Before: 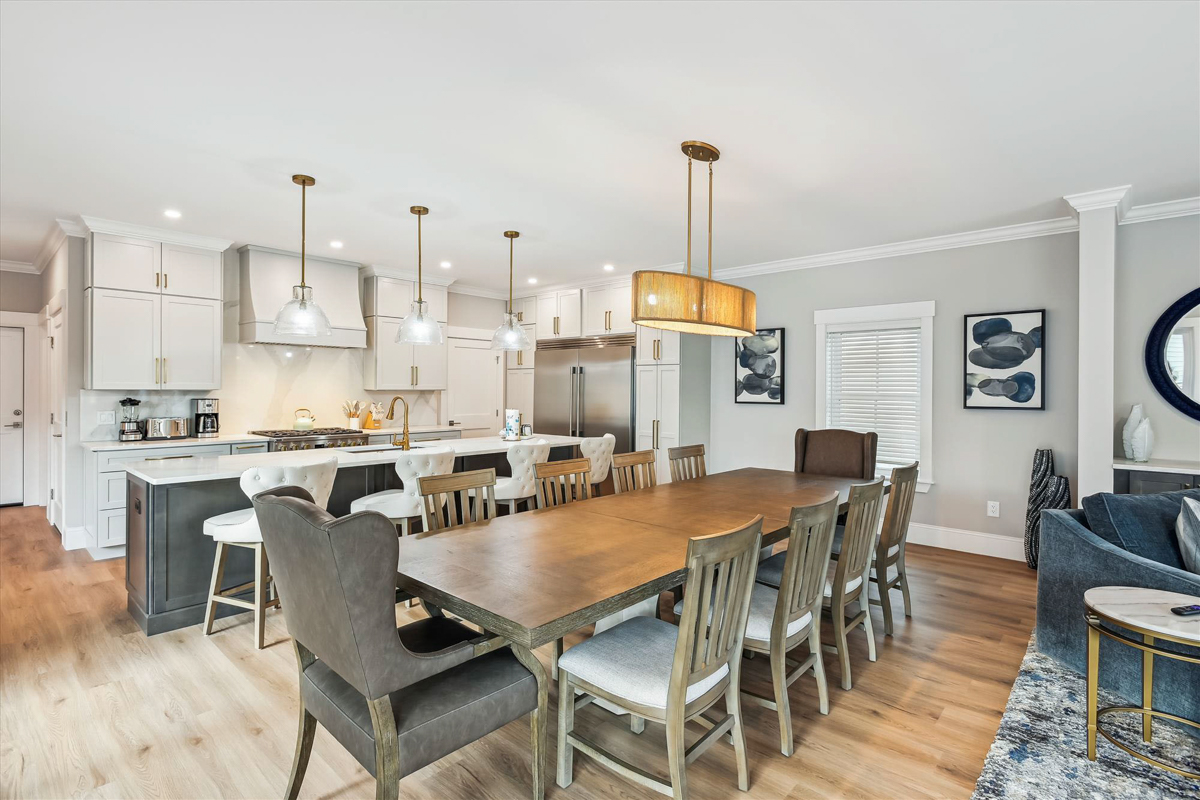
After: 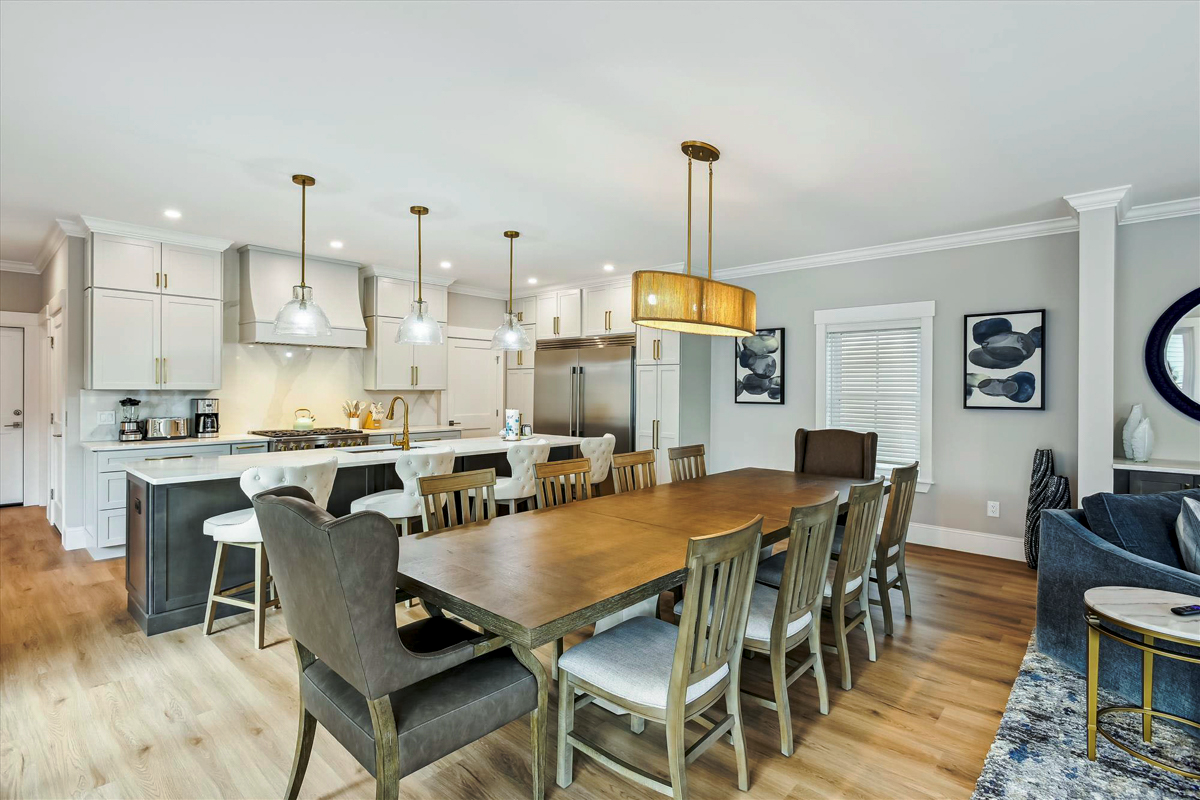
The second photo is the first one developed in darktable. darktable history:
tone curve: curves: ch0 [(0, 0) (0.003, 0.002) (0.011, 0.009) (0.025, 0.02) (0.044, 0.035) (0.069, 0.055) (0.1, 0.08) (0.136, 0.109) (0.177, 0.142) (0.224, 0.179) (0.277, 0.222) (0.335, 0.268) (0.399, 0.329) (0.468, 0.409) (0.543, 0.495) (0.623, 0.579) (0.709, 0.669) (0.801, 0.767) (0.898, 0.885) (1, 1)], preserve colors none
color look up table: target L [79.39, 72.12, 59.58, 44.38, 200.12, 100, 79.31, 68.94, 64.7, 59.43, 53.07, 51.28, 45.11, 37.62, 55.11, 50.66, 39.29, 37.28, 29.64, 18.23, 70.14, 68.25, 50.98, 47.28, 0 ×25], target a [-1.117, -24.85, -41.8, -15.2, -0.016, 0, -3.652, 12.48, 16.47, 32.74, -0.209, 48.77, 48.75, 16.52, 11.7, 50.45, 16.59, -0.161, 29.93, 0.319, -29.91, -0.928, -14.82, -1.179, 0 ×25], target b [-0.867, 59.71, 35.37, 26.56, 0.202, -0.002, 69.98, 63.97, 15.43, 59.59, -0.447, 14, 30.15, 18.85, -26.03, -17.42, -50.78, -1.378, -25.22, -1.577, -2.267, -1.272, -28.57, -27.93, 0 ×25], num patches 24
